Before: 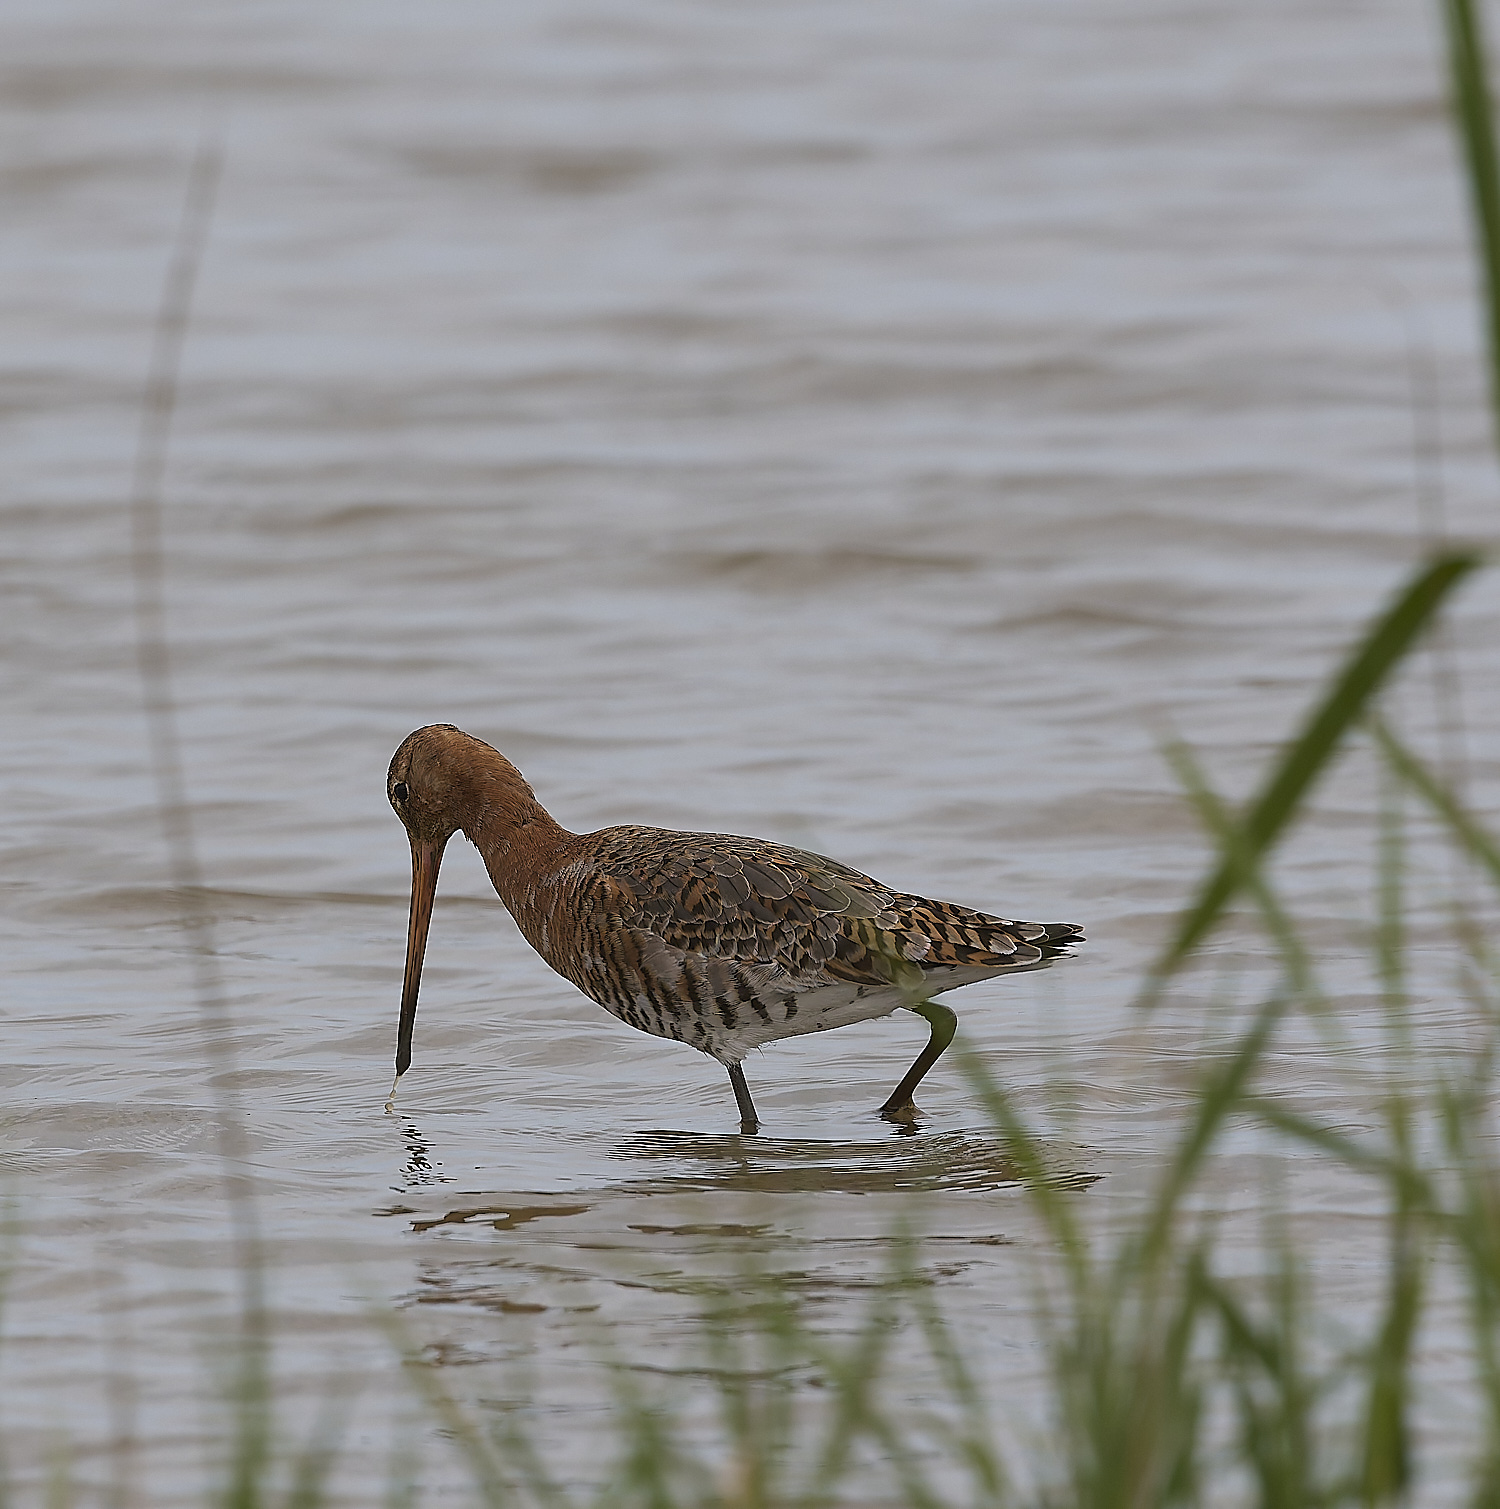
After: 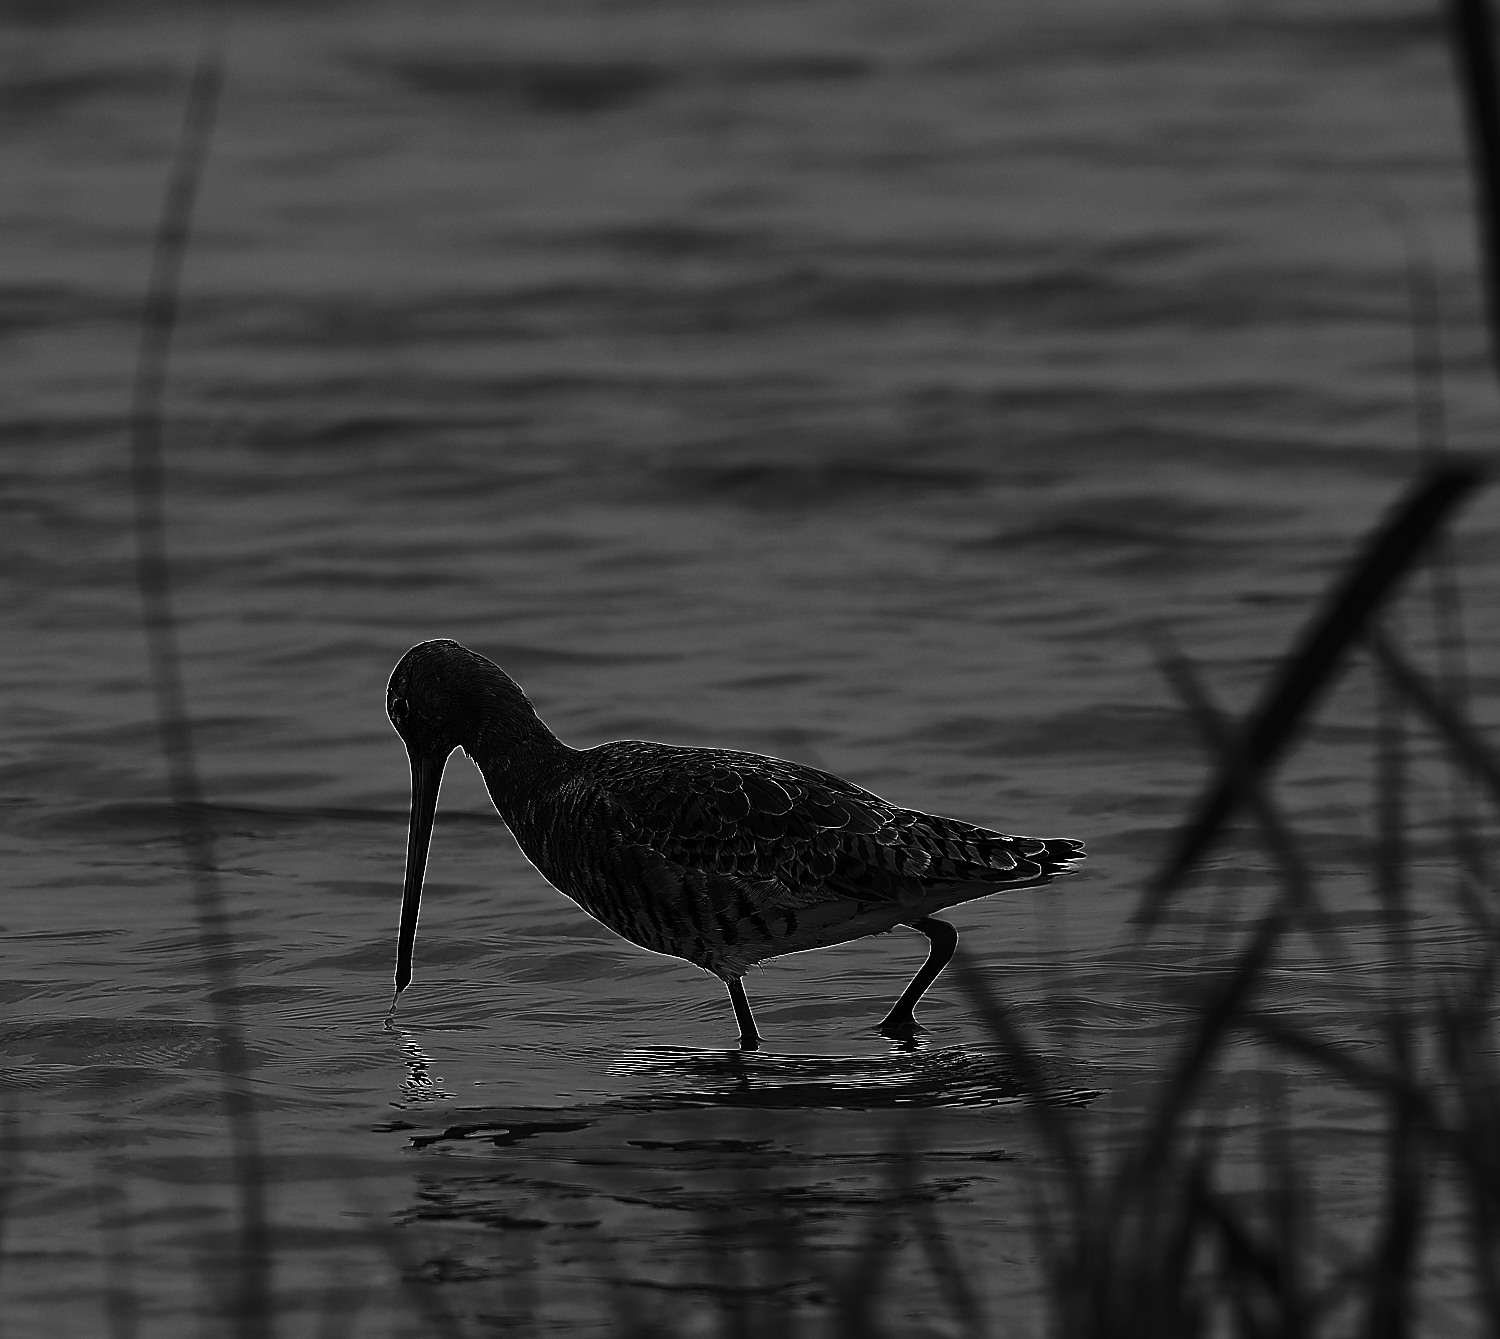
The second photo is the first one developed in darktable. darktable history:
crop and rotate: top 5.609%, bottom 5.609%
tone curve: curves: ch0 [(0, 0) (0.003, 0.013) (0.011, 0.018) (0.025, 0.027) (0.044, 0.045) (0.069, 0.068) (0.1, 0.096) (0.136, 0.13) (0.177, 0.168) (0.224, 0.217) (0.277, 0.277) (0.335, 0.338) (0.399, 0.401) (0.468, 0.473) (0.543, 0.544) (0.623, 0.621) (0.709, 0.7) (0.801, 0.781) (0.898, 0.869) (1, 1)], preserve colors none
contrast brightness saturation: contrast 0.02, brightness -1, saturation -1
